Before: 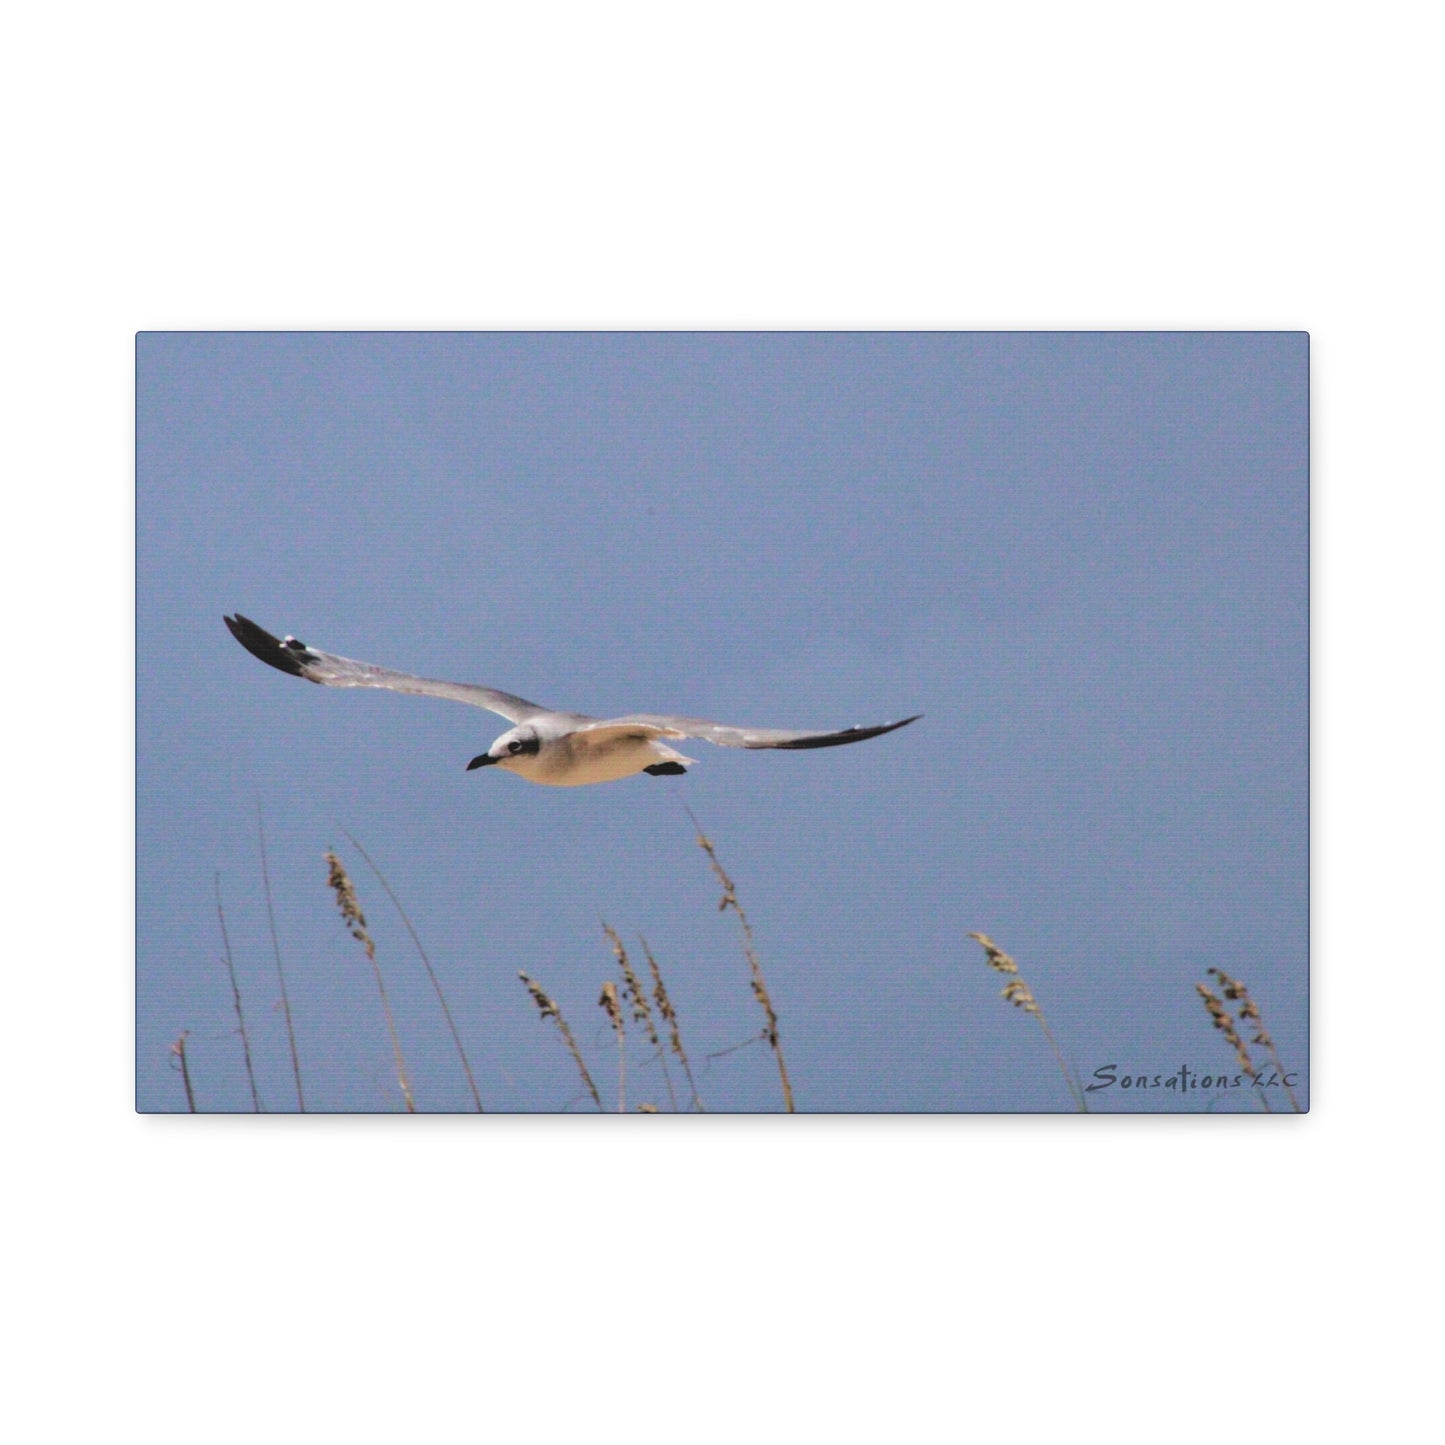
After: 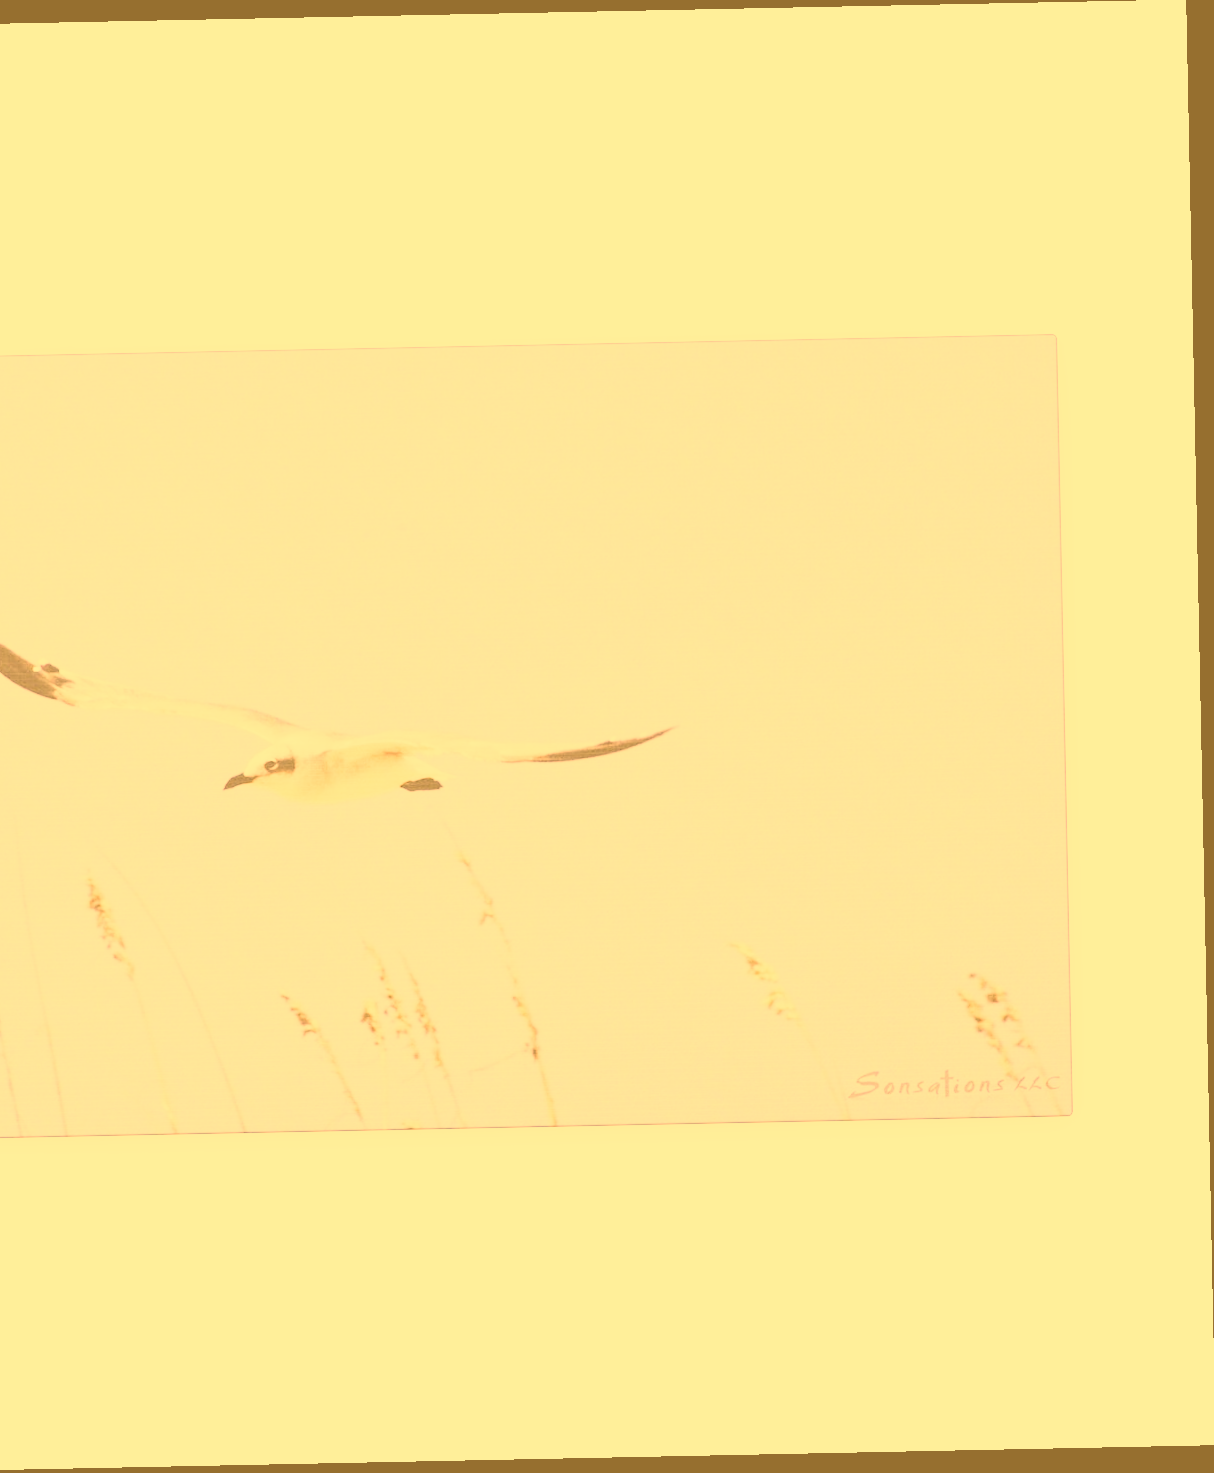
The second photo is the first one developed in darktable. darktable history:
crop: left 17.582%, bottom 0.031%
rotate and perspective: rotation -1.17°, automatic cropping off
white balance: red 1.05, blue 1.072
color correction: highlights a* 10.44, highlights b* 30.04, shadows a* 2.73, shadows b* 17.51, saturation 1.72
tone curve: curves: ch0 [(0, 0) (0.003, 0.002) (0.011, 0.005) (0.025, 0.011) (0.044, 0.017) (0.069, 0.021) (0.1, 0.027) (0.136, 0.035) (0.177, 0.05) (0.224, 0.076) (0.277, 0.126) (0.335, 0.212) (0.399, 0.333) (0.468, 0.473) (0.543, 0.627) (0.623, 0.784) (0.709, 0.9) (0.801, 0.963) (0.898, 0.988) (1, 1)], preserve colors none
contrast brightness saturation: contrast -0.32, brightness 0.75, saturation -0.78
